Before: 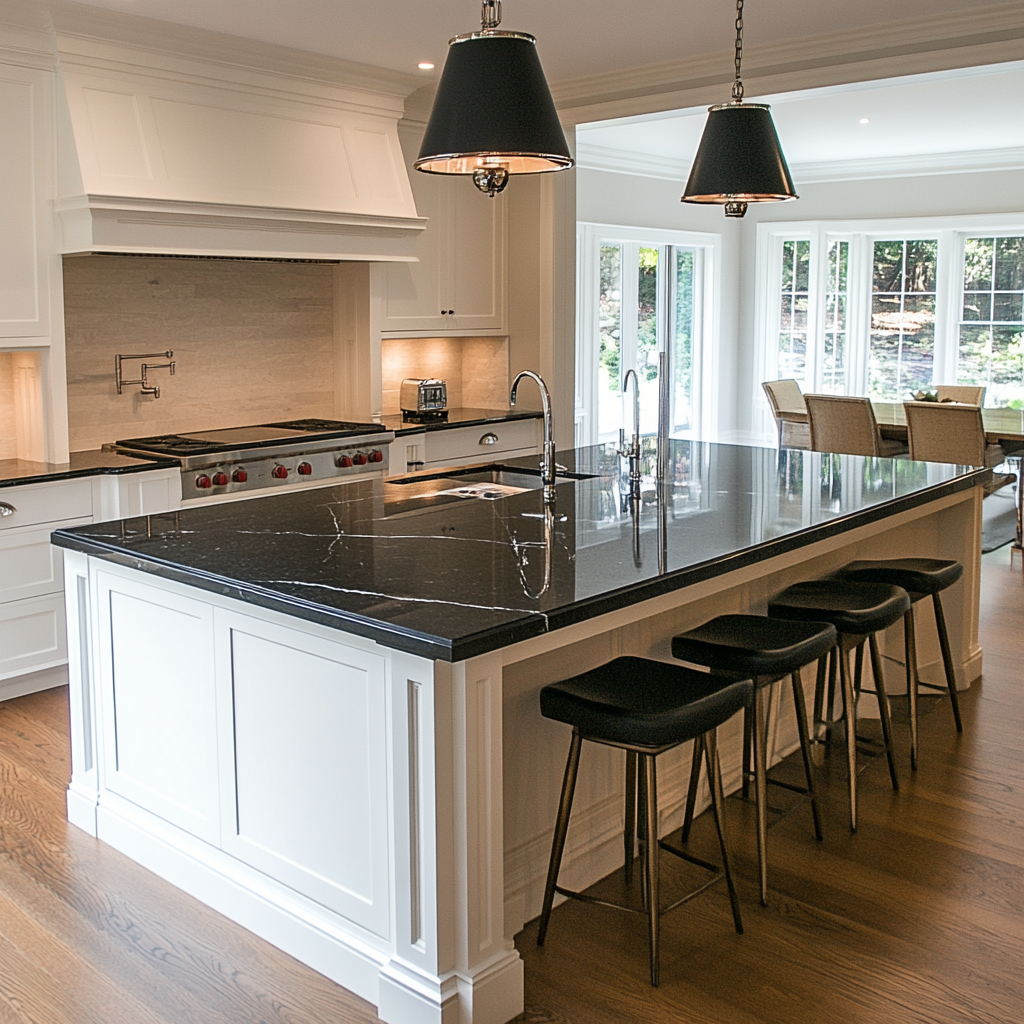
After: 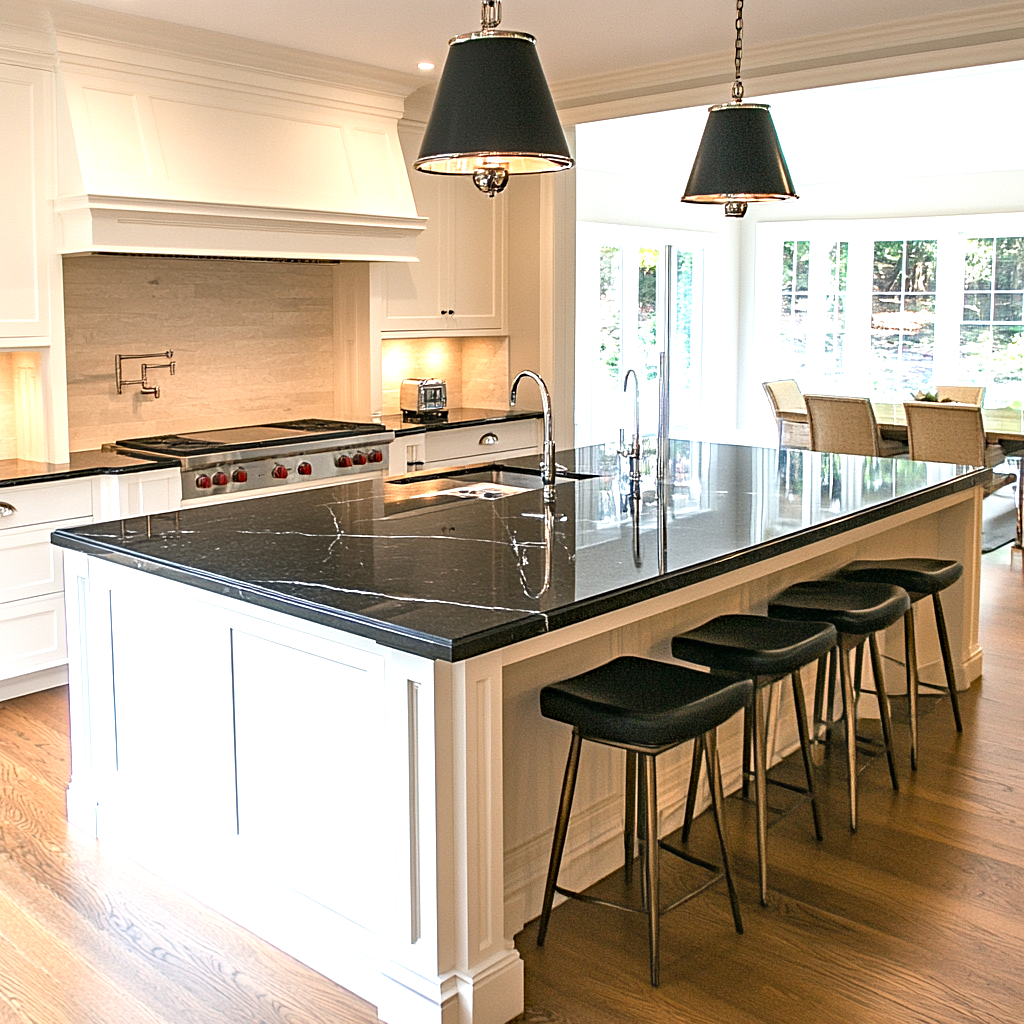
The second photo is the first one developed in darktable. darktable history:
exposure: black level correction 0, exposure 1.001 EV, compensate highlight preservation false
haze removal: compatibility mode true, adaptive false
